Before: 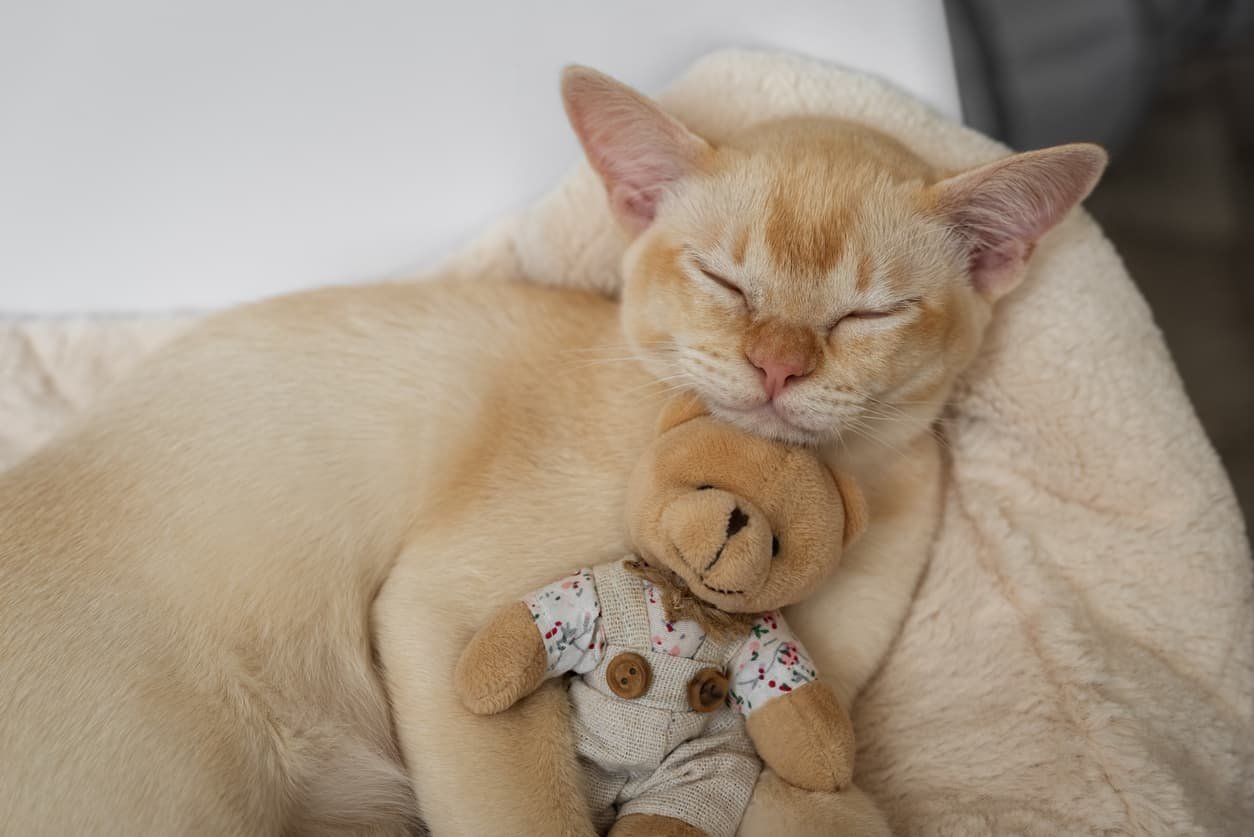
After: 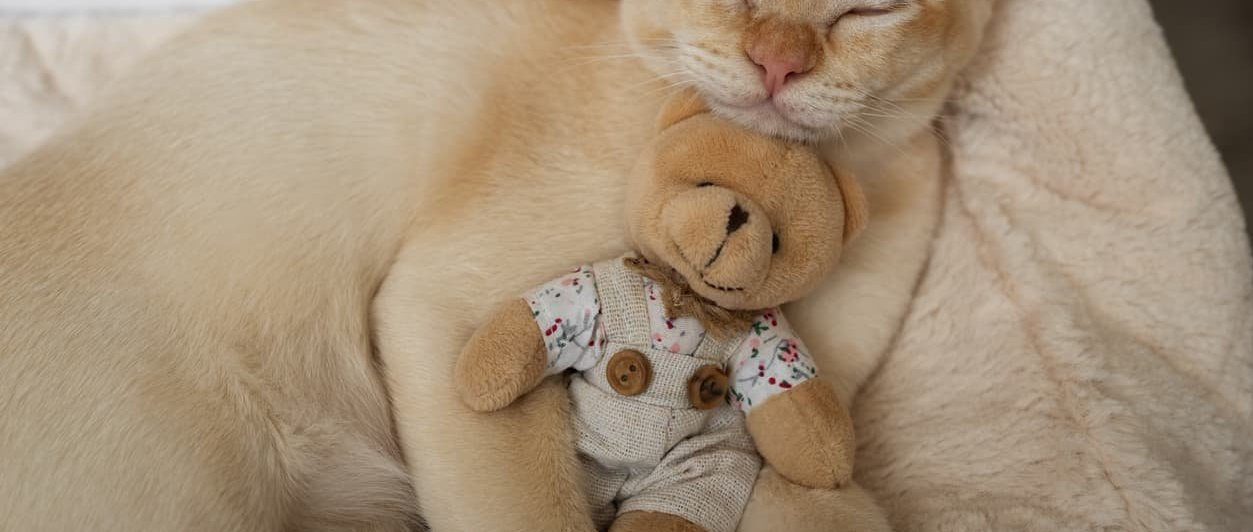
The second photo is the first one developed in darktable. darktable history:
crop and rotate: top 36.355%
